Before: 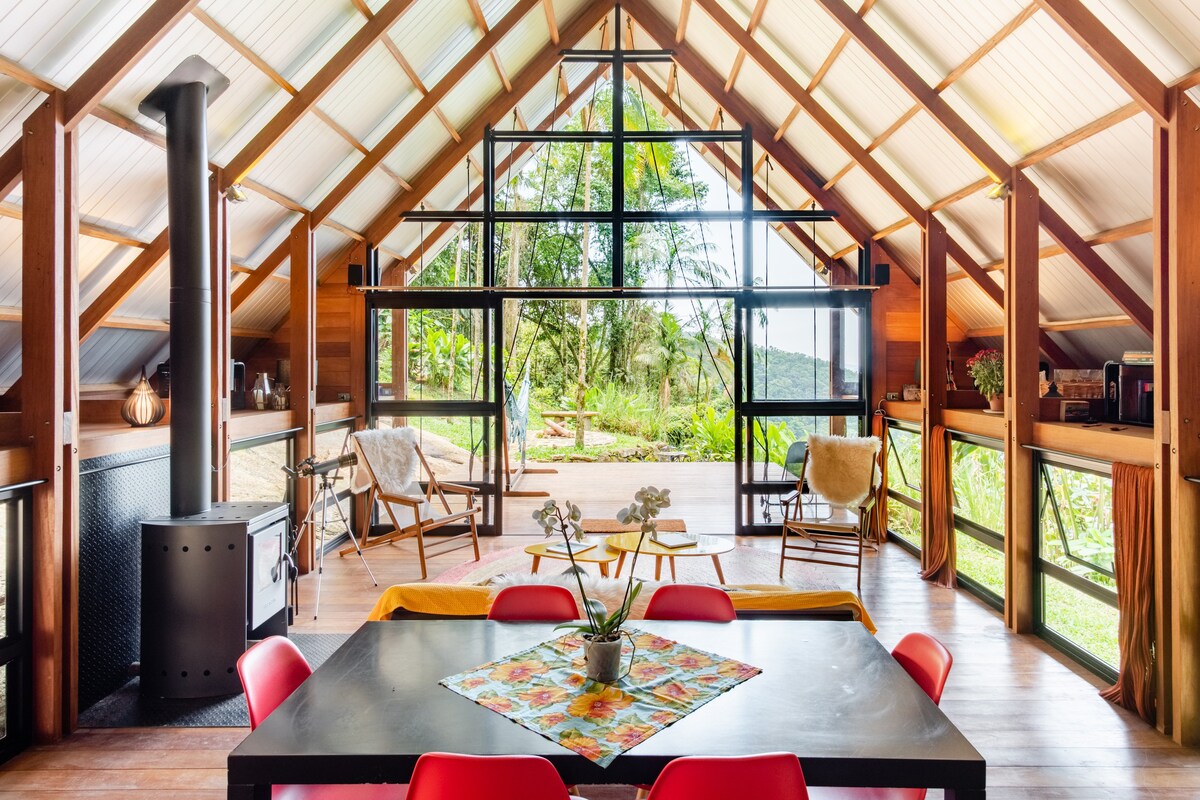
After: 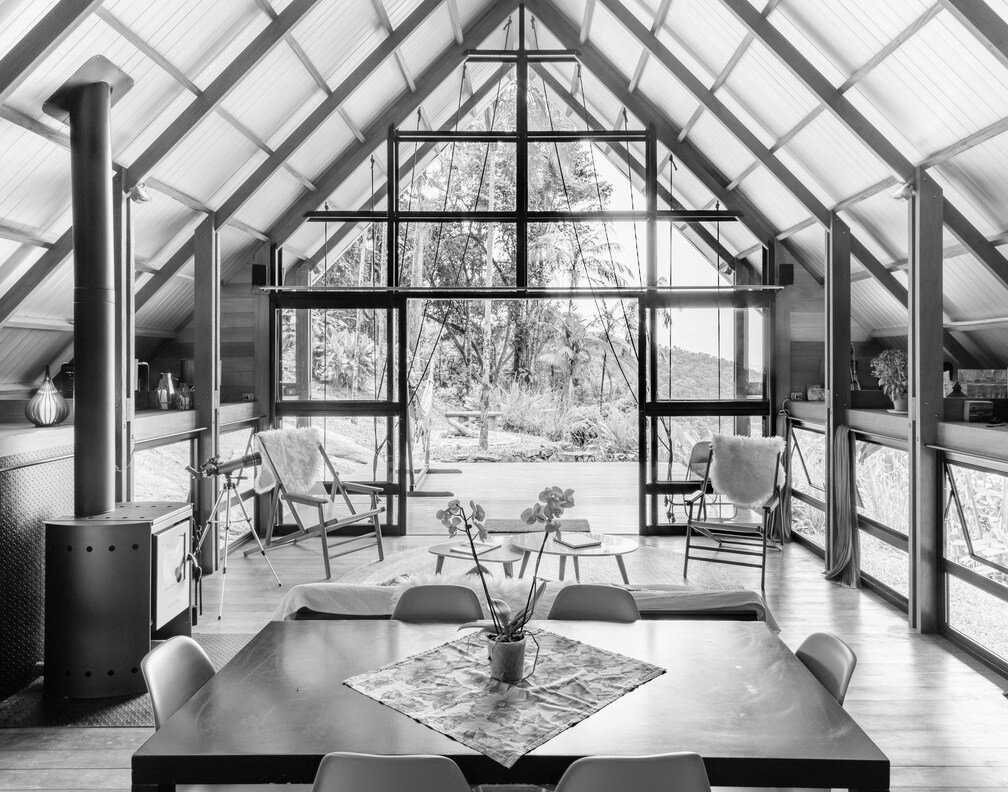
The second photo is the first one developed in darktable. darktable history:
monochrome: on, module defaults
crop: left 8.026%, right 7.374%
